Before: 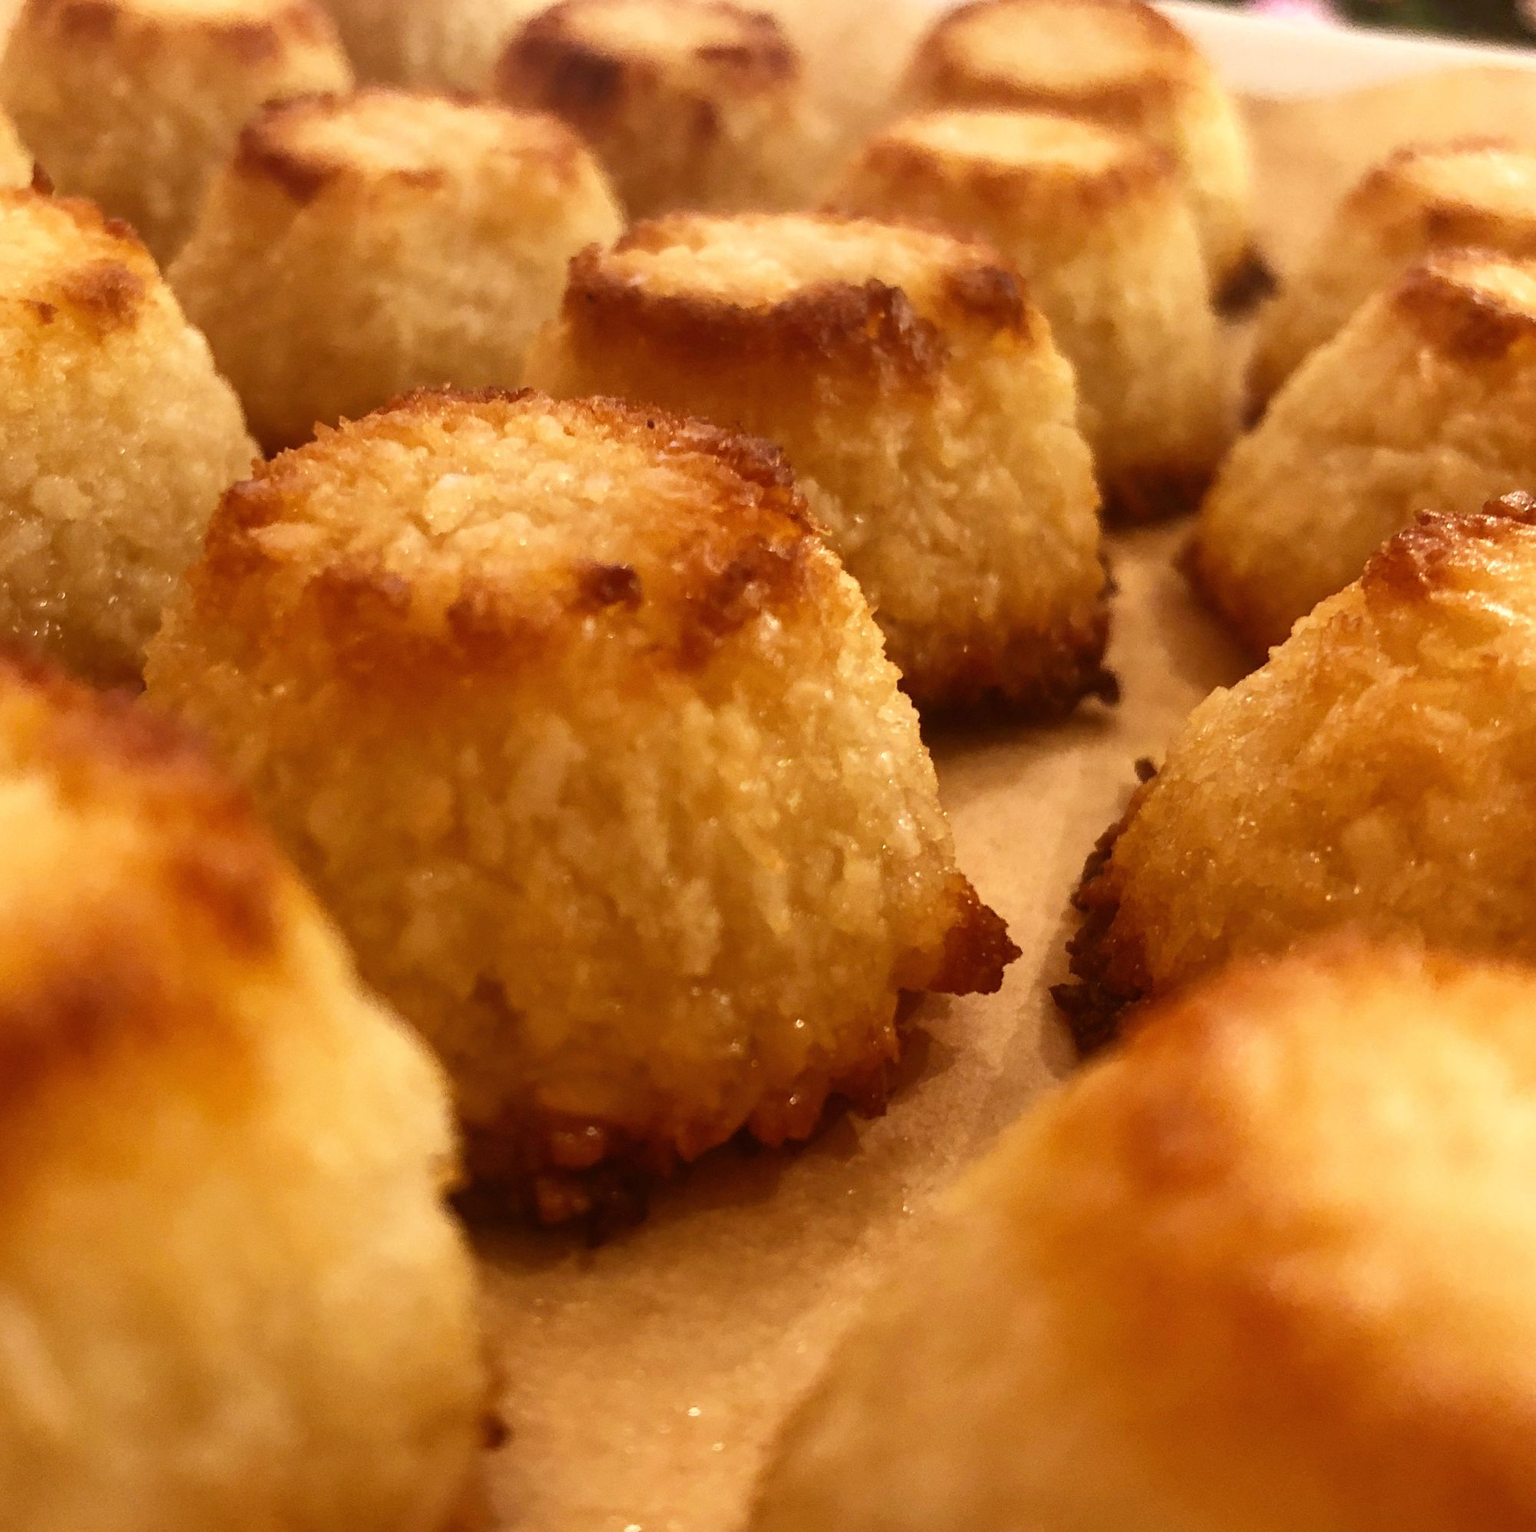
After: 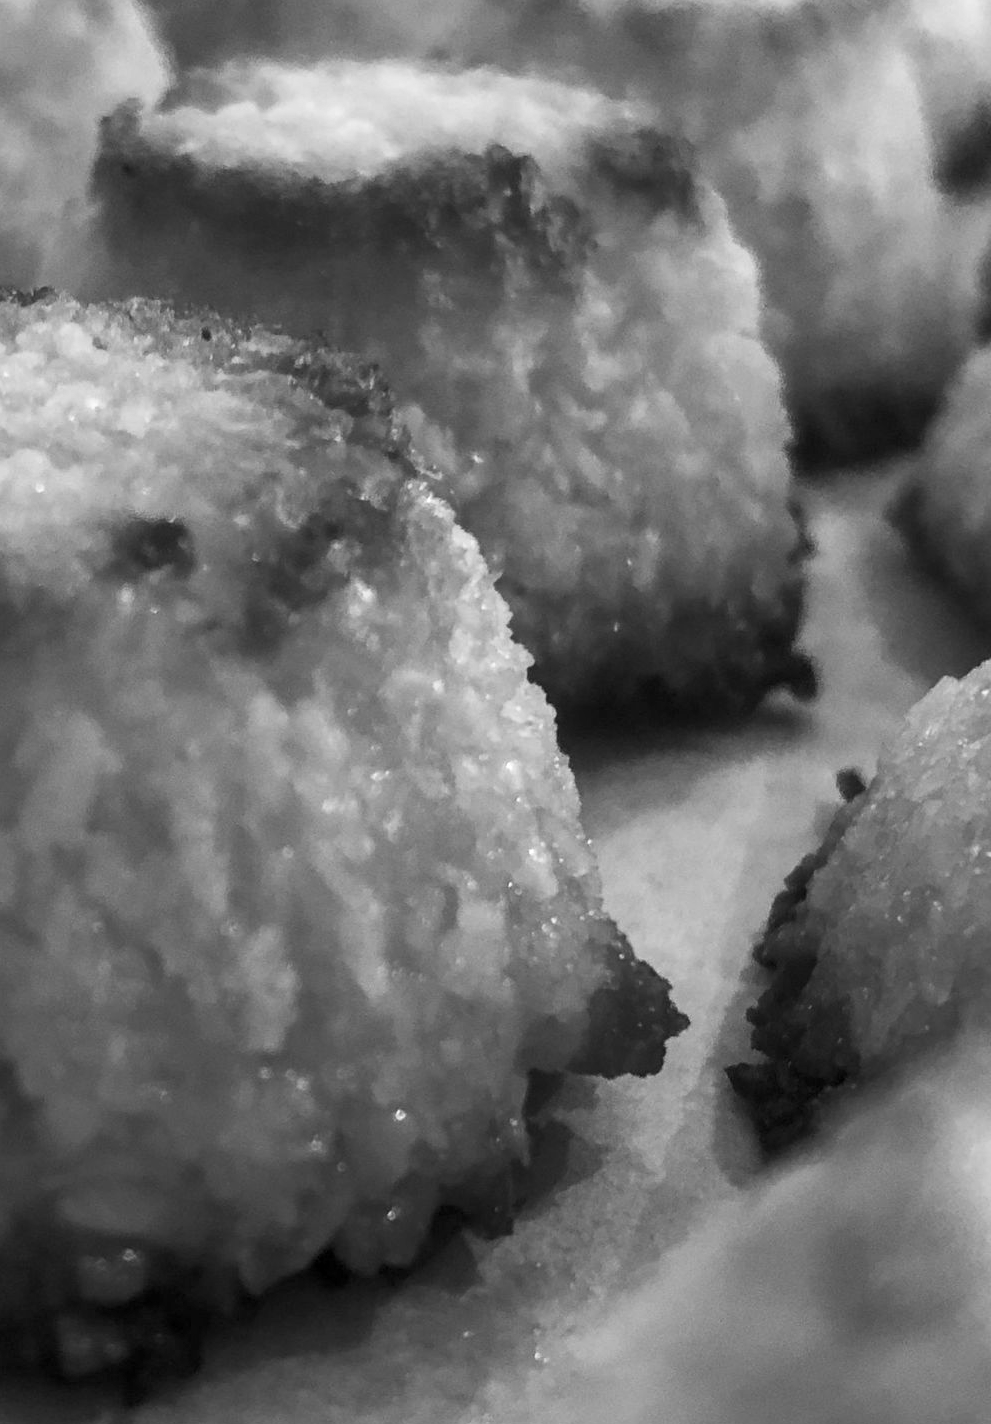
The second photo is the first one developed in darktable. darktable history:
color contrast: green-magenta contrast 0, blue-yellow contrast 0
crop: left 32.075%, top 10.976%, right 18.355%, bottom 17.596%
white balance: red 0.871, blue 1.249
local contrast: on, module defaults
